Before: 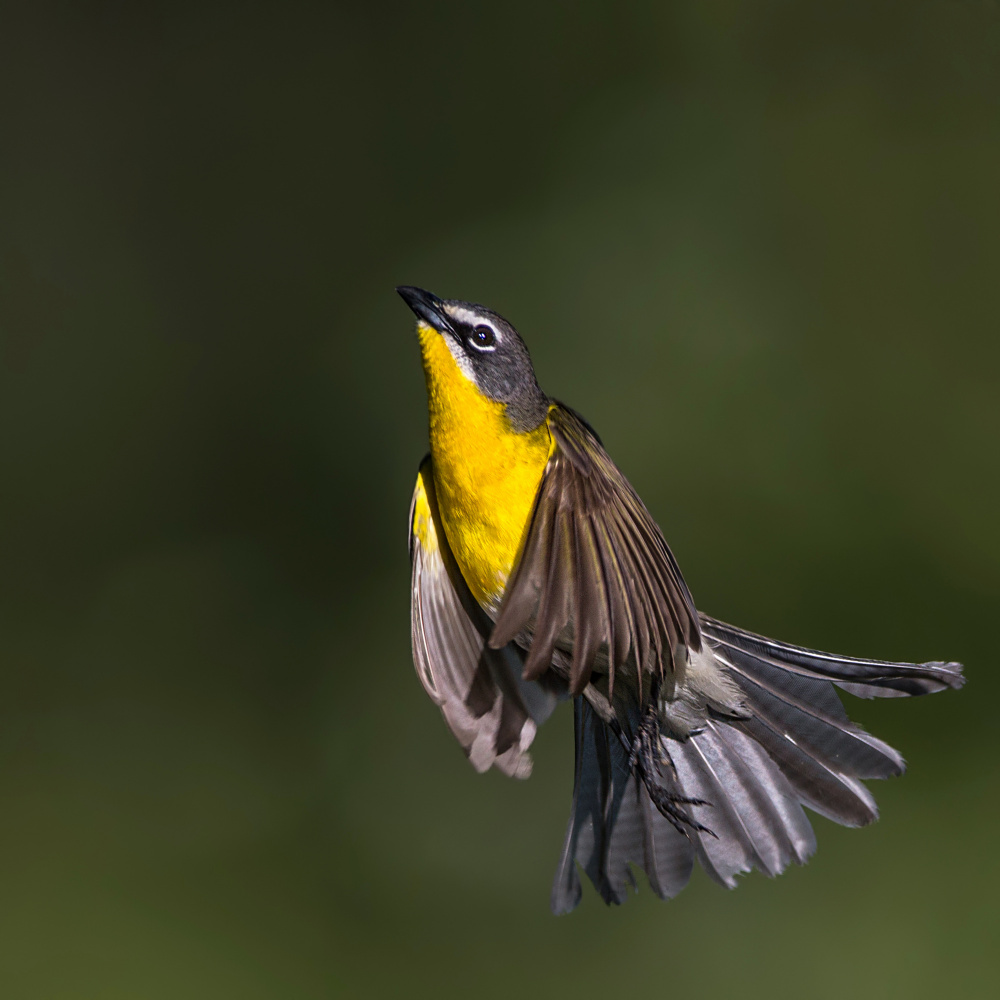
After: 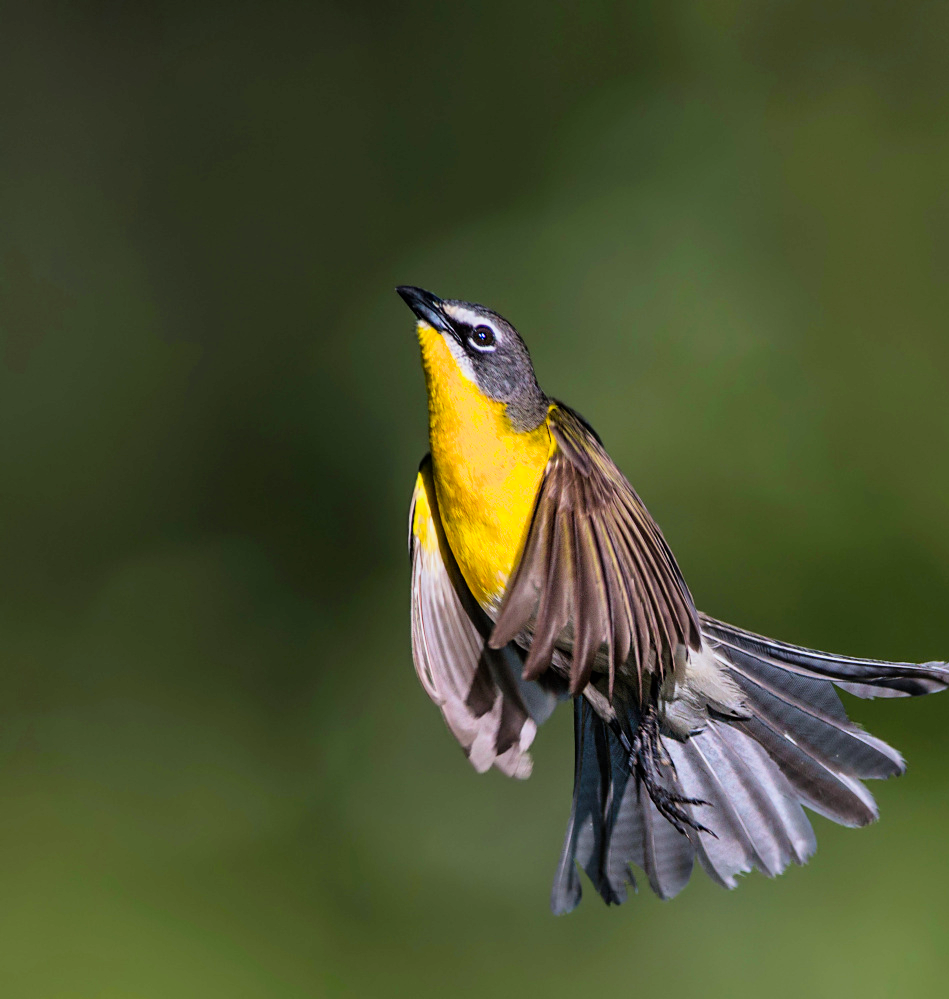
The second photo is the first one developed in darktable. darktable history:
contrast brightness saturation: contrast 0.103, brightness 0.027, saturation 0.087
filmic rgb: black relative exposure -7.65 EV, white relative exposure 4.56 EV, threshold 3.02 EV, hardness 3.61, enable highlight reconstruction true
crop and rotate: left 0%, right 5.084%
exposure: black level correction 0.001, exposure 0.957 EV, compensate exposure bias true, compensate highlight preservation false
color calibration: output R [0.972, 0.068, -0.094, 0], output G [-0.178, 1.216, -0.086, 0], output B [0.095, -0.136, 0.98, 0], illuminant as shot in camera, x 0.358, y 0.373, temperature 4628.91 K
